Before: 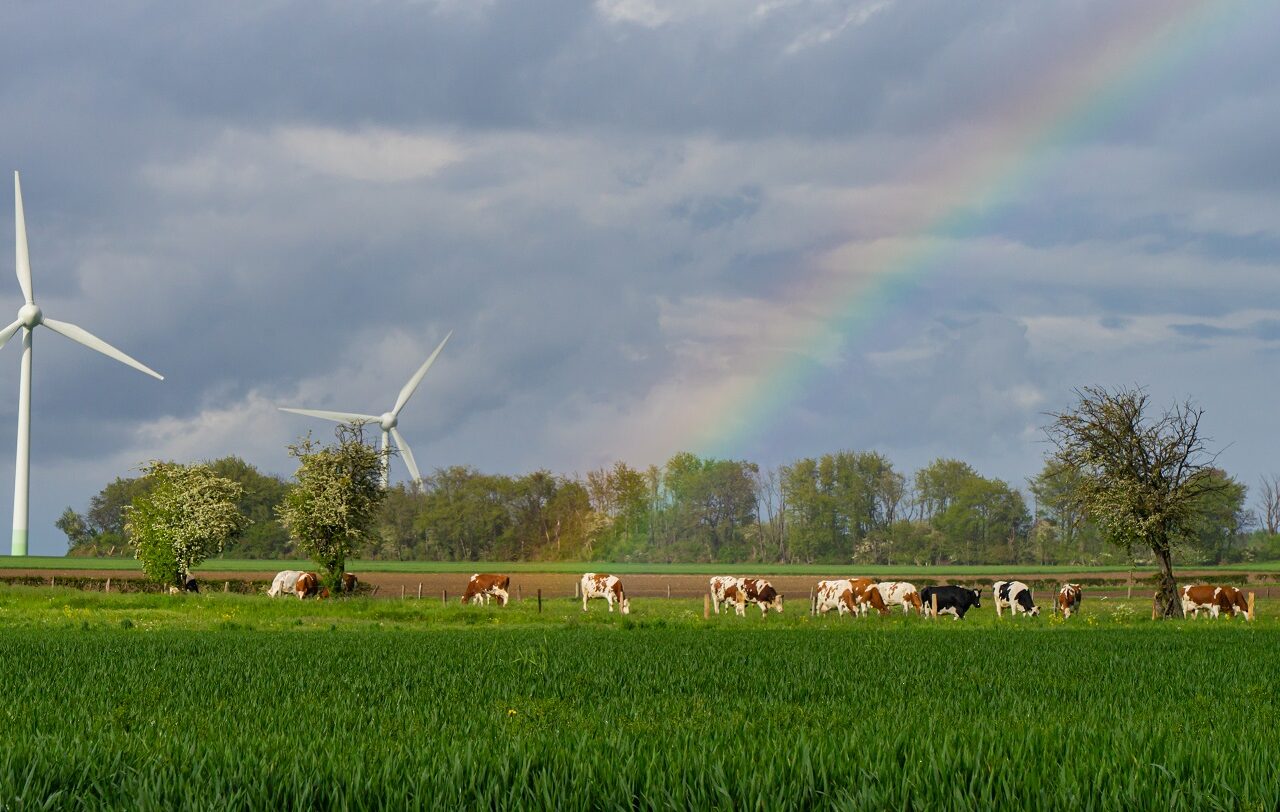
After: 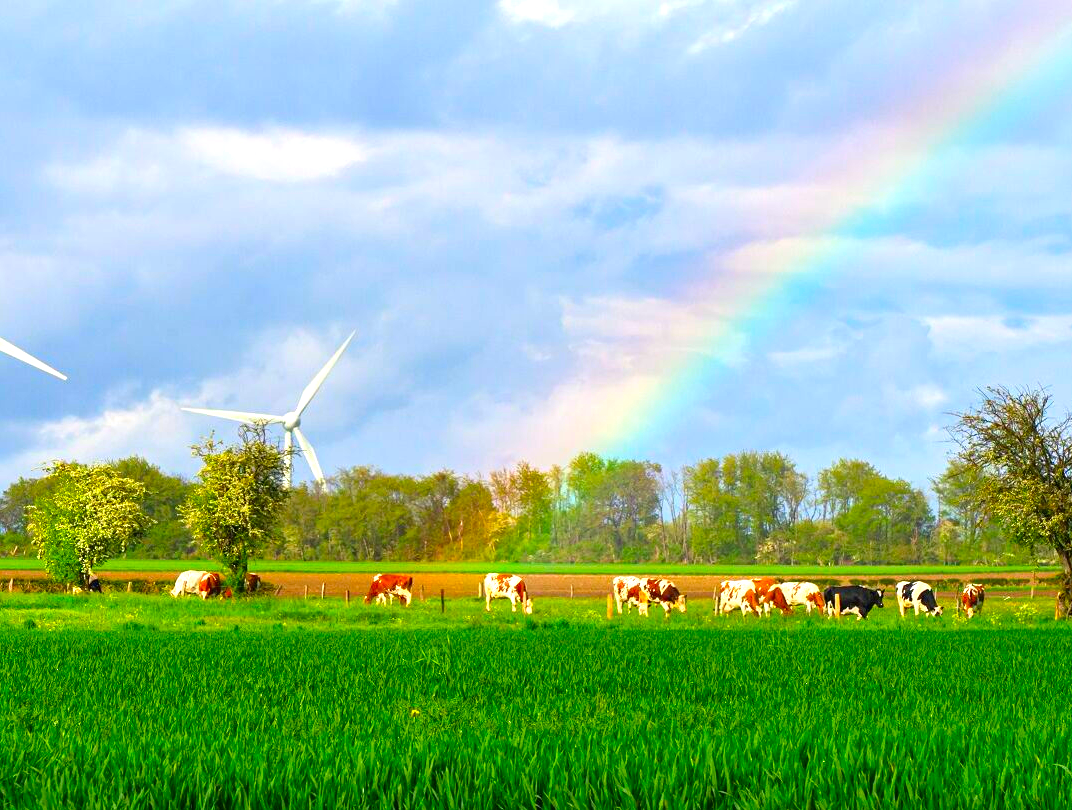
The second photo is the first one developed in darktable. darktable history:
crop: left 7.598%, right 7.873%
color correction: saturation 1.8
exposure: black level correction 0, exposure 1.125 EV, compensate exposure bias true, compensate highlight preservation false
